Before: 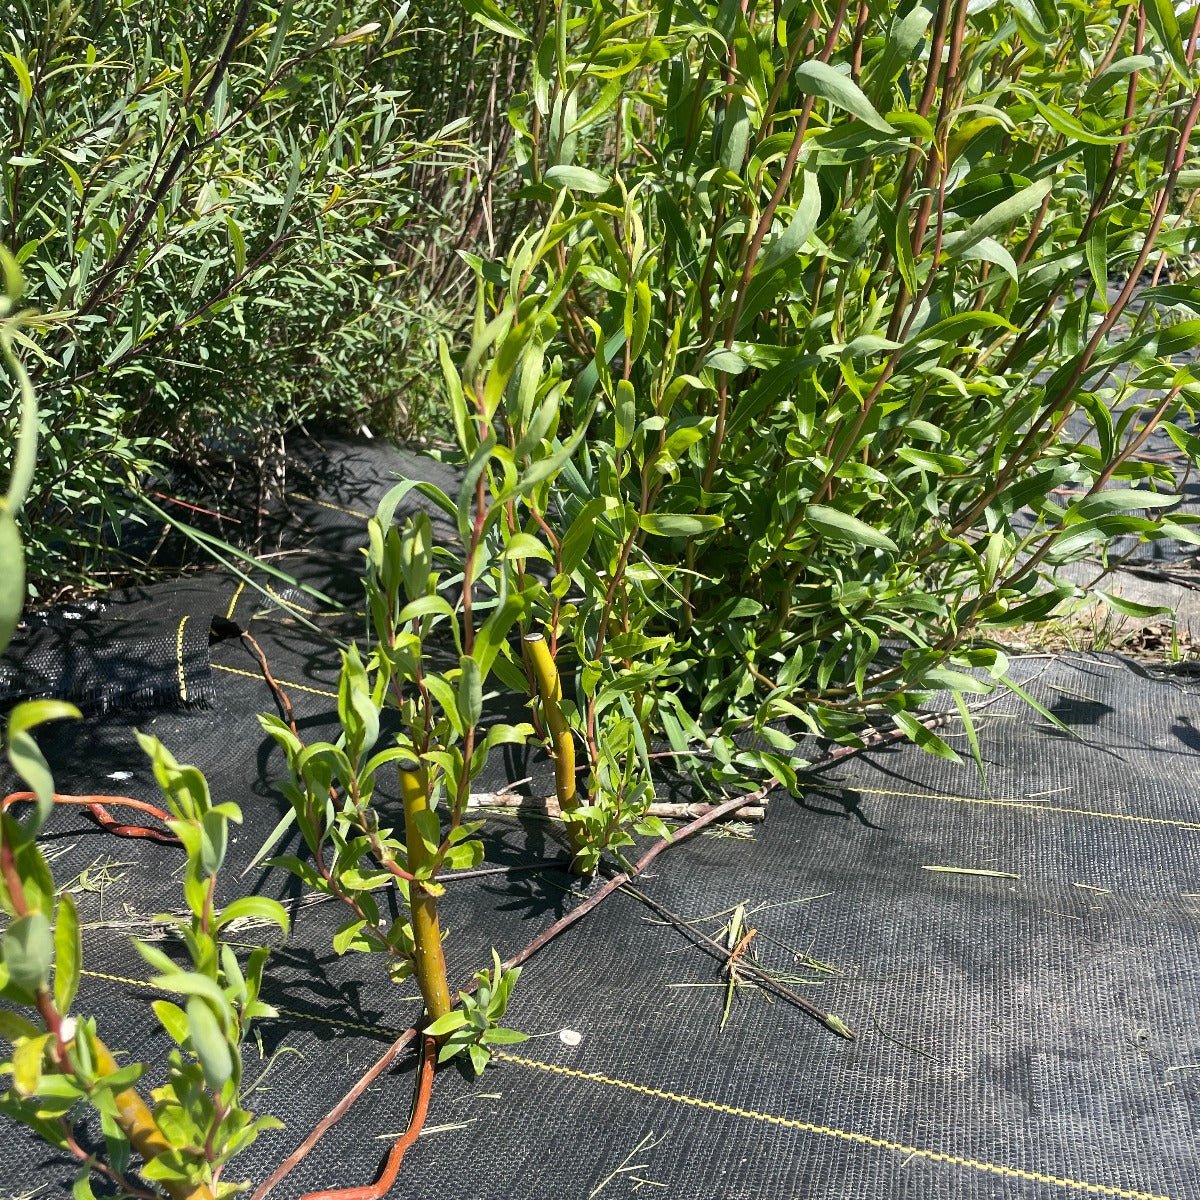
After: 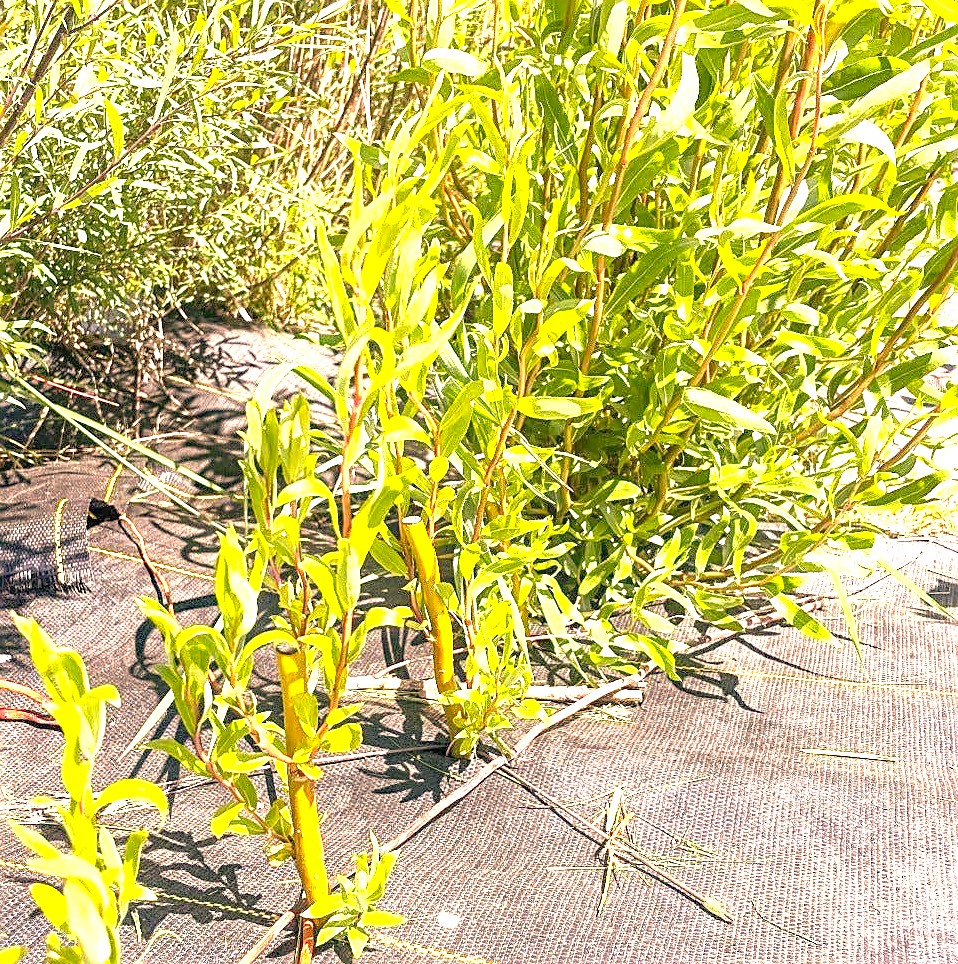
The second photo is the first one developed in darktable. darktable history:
local contrast: on, module defaults
color correction: highlights a* 22.31, highlights b* 22.08
crop and rotate: left 10.214%, top 9.783%, right 9.89%, bottom 9.845%
exposure: black level correction 0.001, exposure 2.568 EV, compensate exposure bias true, compensate highlight preservation false
color zones: curves: ch1 [(0, 0.513) (0.143, 0.524) (0.286, 0.511) (0.429, 0.506) (0.571, 0.503) (0.714, 0.503) (0.857, 0.508) (1, 0.513)], mix 22.16%
haze removal: compatibility mode true, adaptive false
sharpen: on, module defaults
